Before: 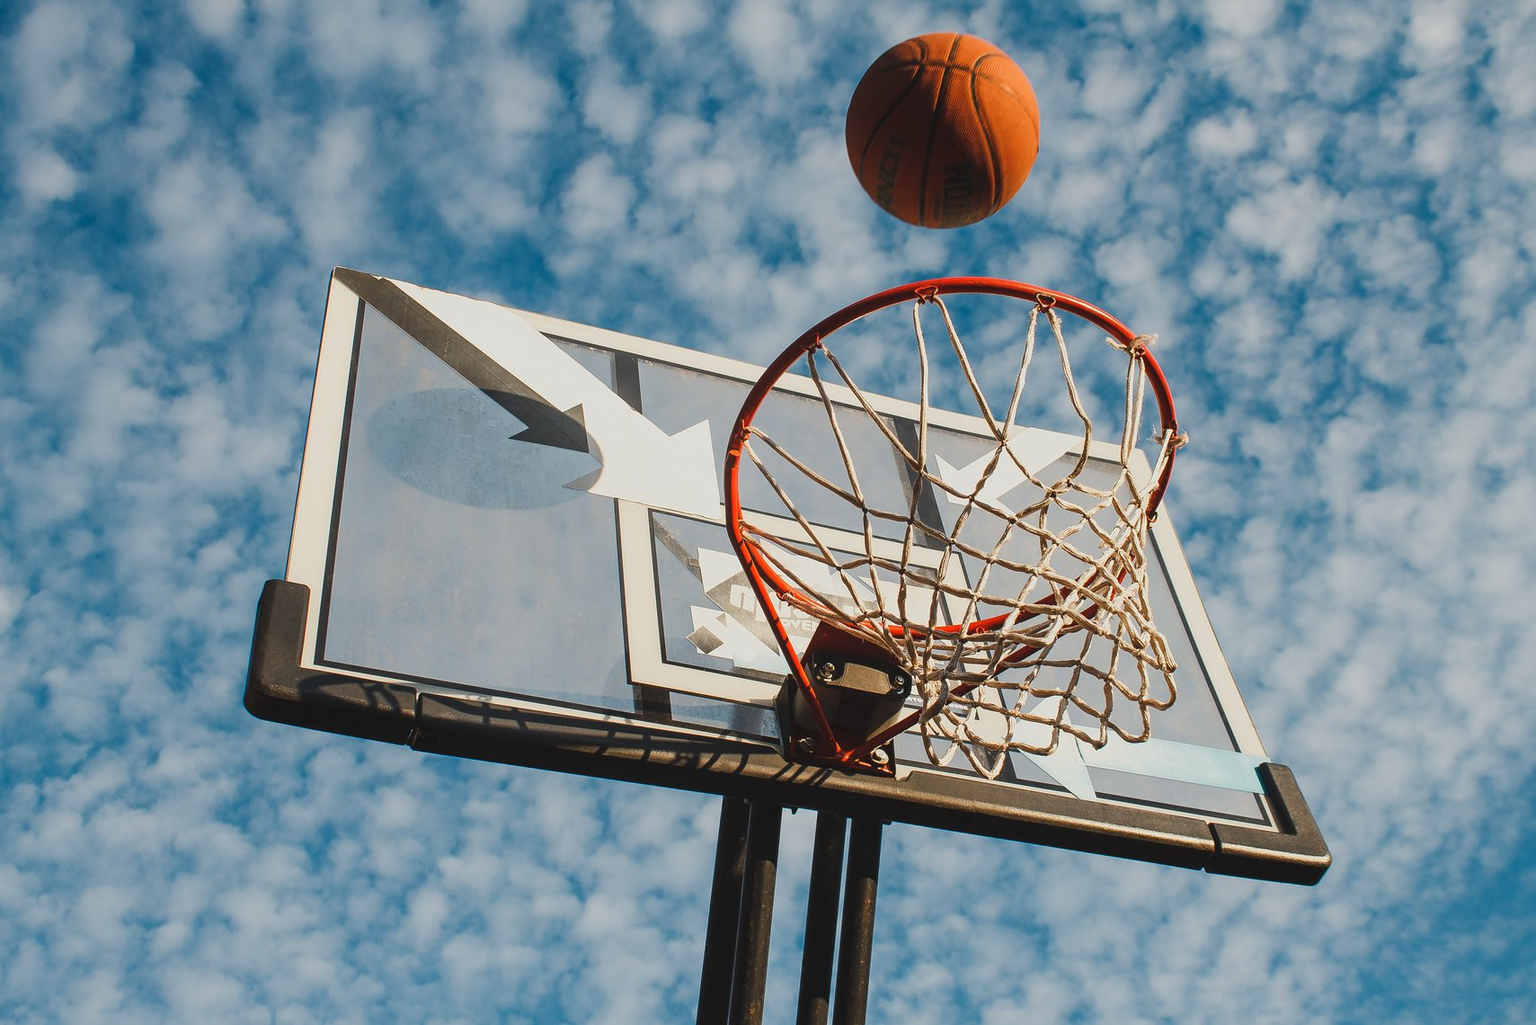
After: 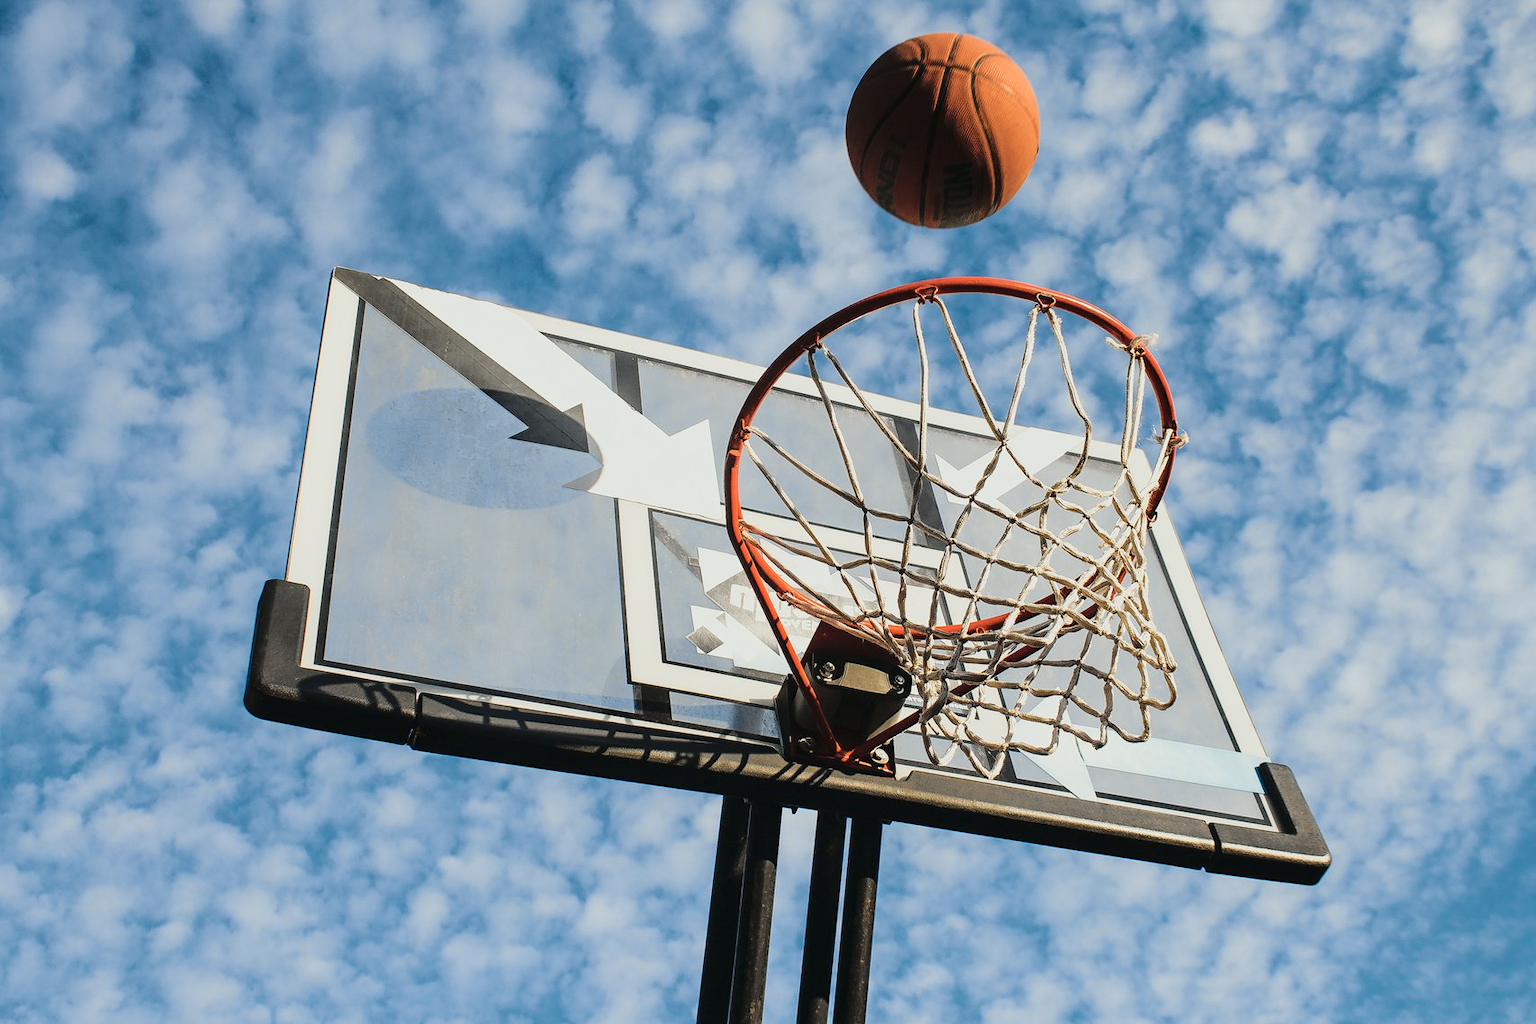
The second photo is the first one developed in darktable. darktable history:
tone curve: curves: ch0 [(0.014, 0.013) (0.088, 0.043) (0.208, 0.176) (0.257, 0.267) (0.406, 0.483) (0.489, 0.556) (0.667, 0.73) (0.793, 0.851) (0.994, 0.974)]; ch1 [(0, 0) (0.161, 0.092) (0.35, 0.33) (0.392, 0.392) (0.457, 0.467) (0.505, 0.497) (0.537, 0.518) (0.553, 0.53) (0.58, 0.567) (0.739, 0.697) (1, 1)]; ch2 [(0, 0) (0.346, 0.362) (0.448, 0.419) (0.502, 0.499) (0.533, 0.517) (0.556, 0.533) (0.629, 0.619) (0.717, 0.678) (1, 1)], color space Lab, independent channels, preserve colors none
